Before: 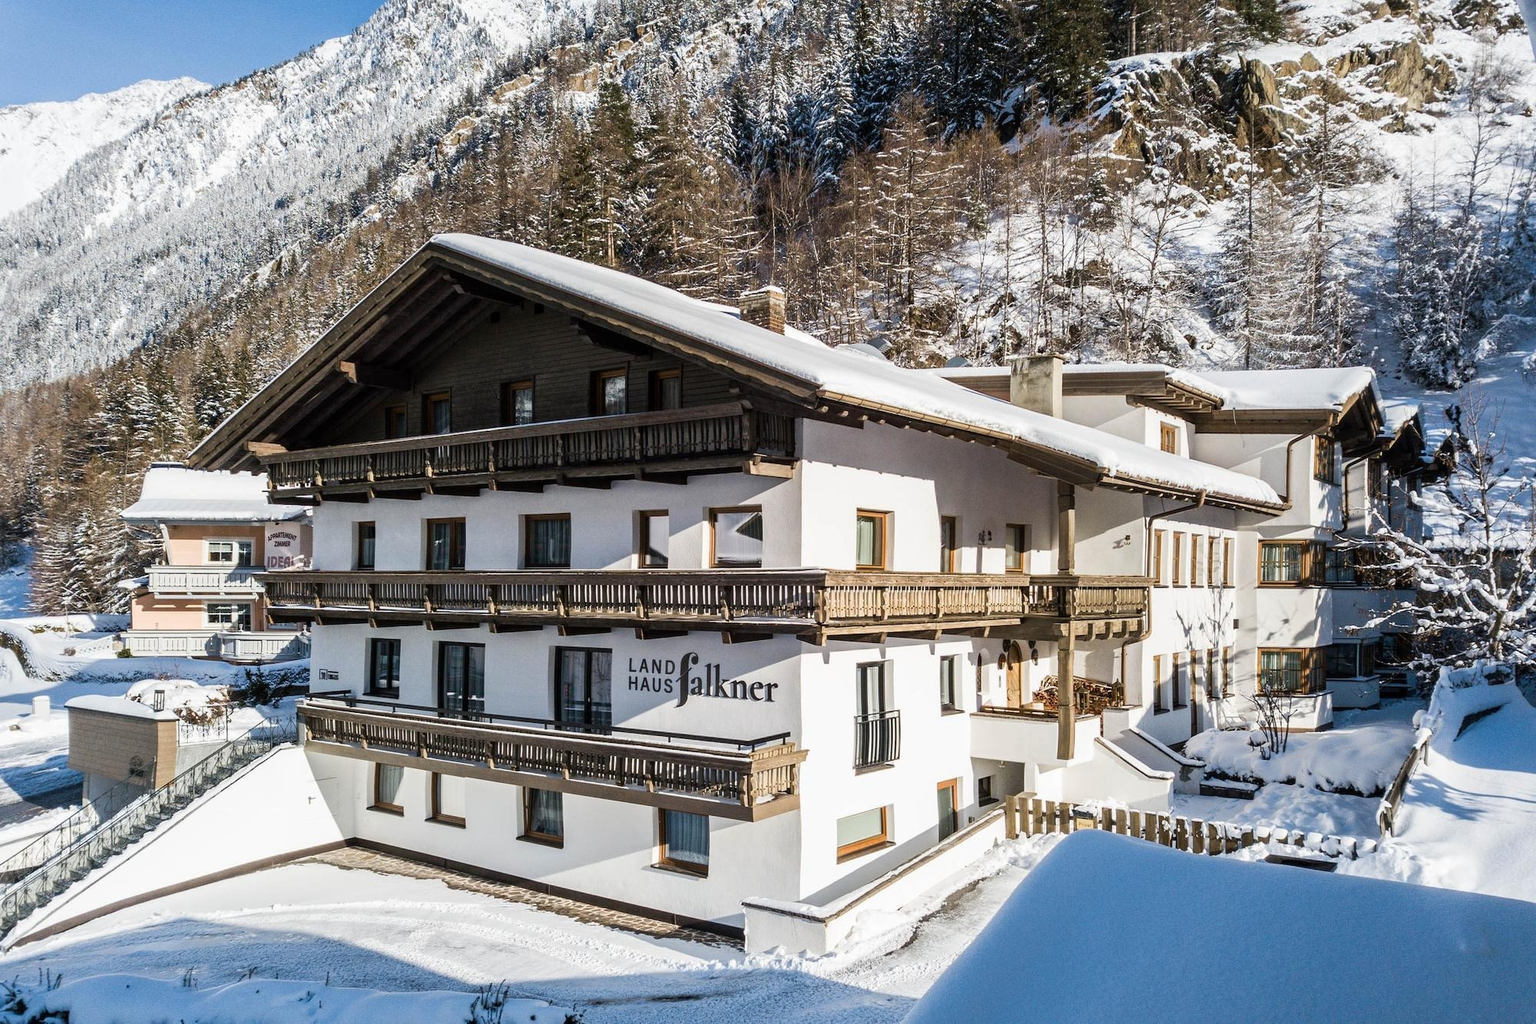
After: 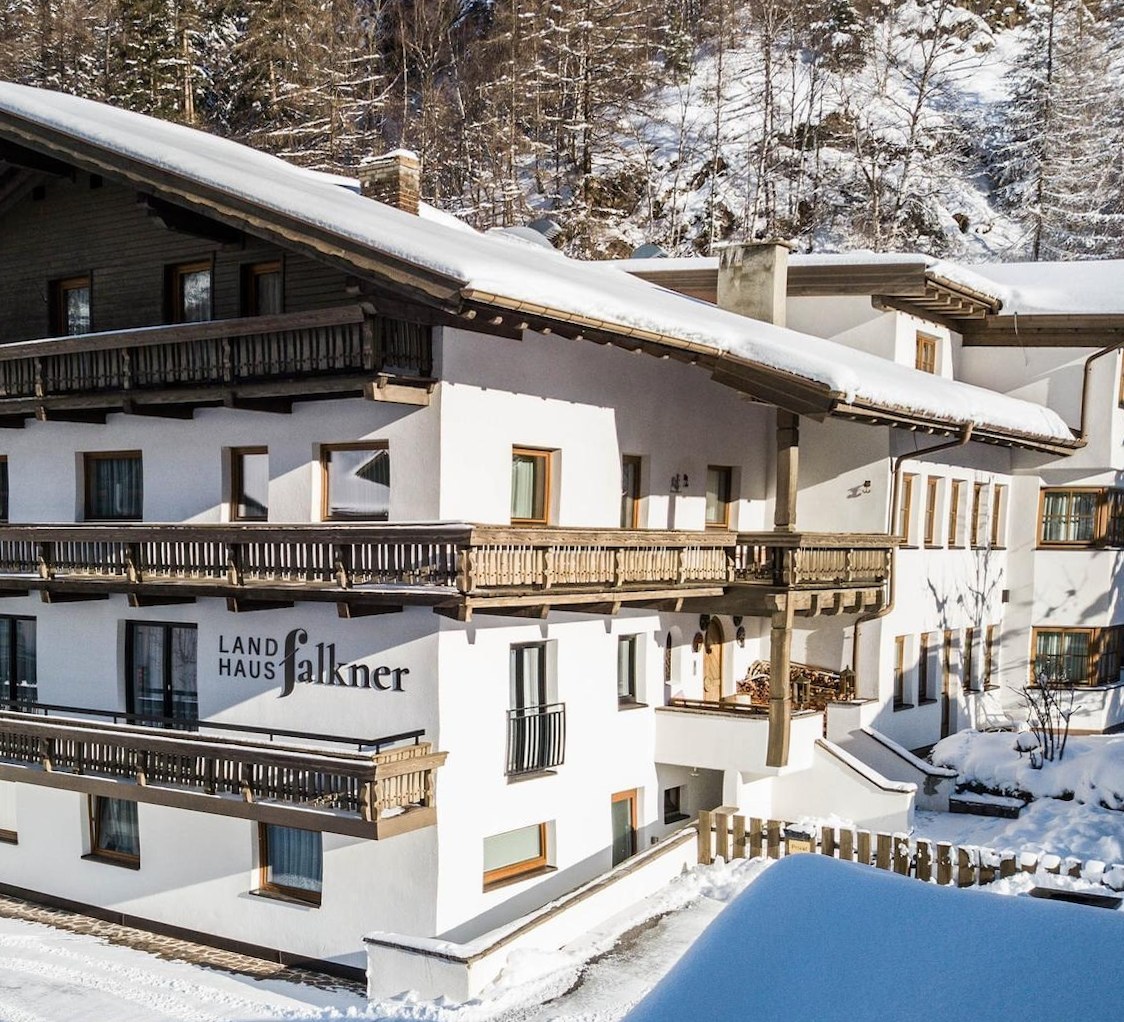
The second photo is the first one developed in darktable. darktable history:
crop and rotate: left 28.256%, top 17.734%, right 12.656%, bottom 3.573%
rotate and perspective: rotation 0.074°, lens shift (vertical) 0.096, lens shift (horizontal) -0.041, crop left 0.043, crop right 0.952, crop top 0.024, crop bottom 0.979
